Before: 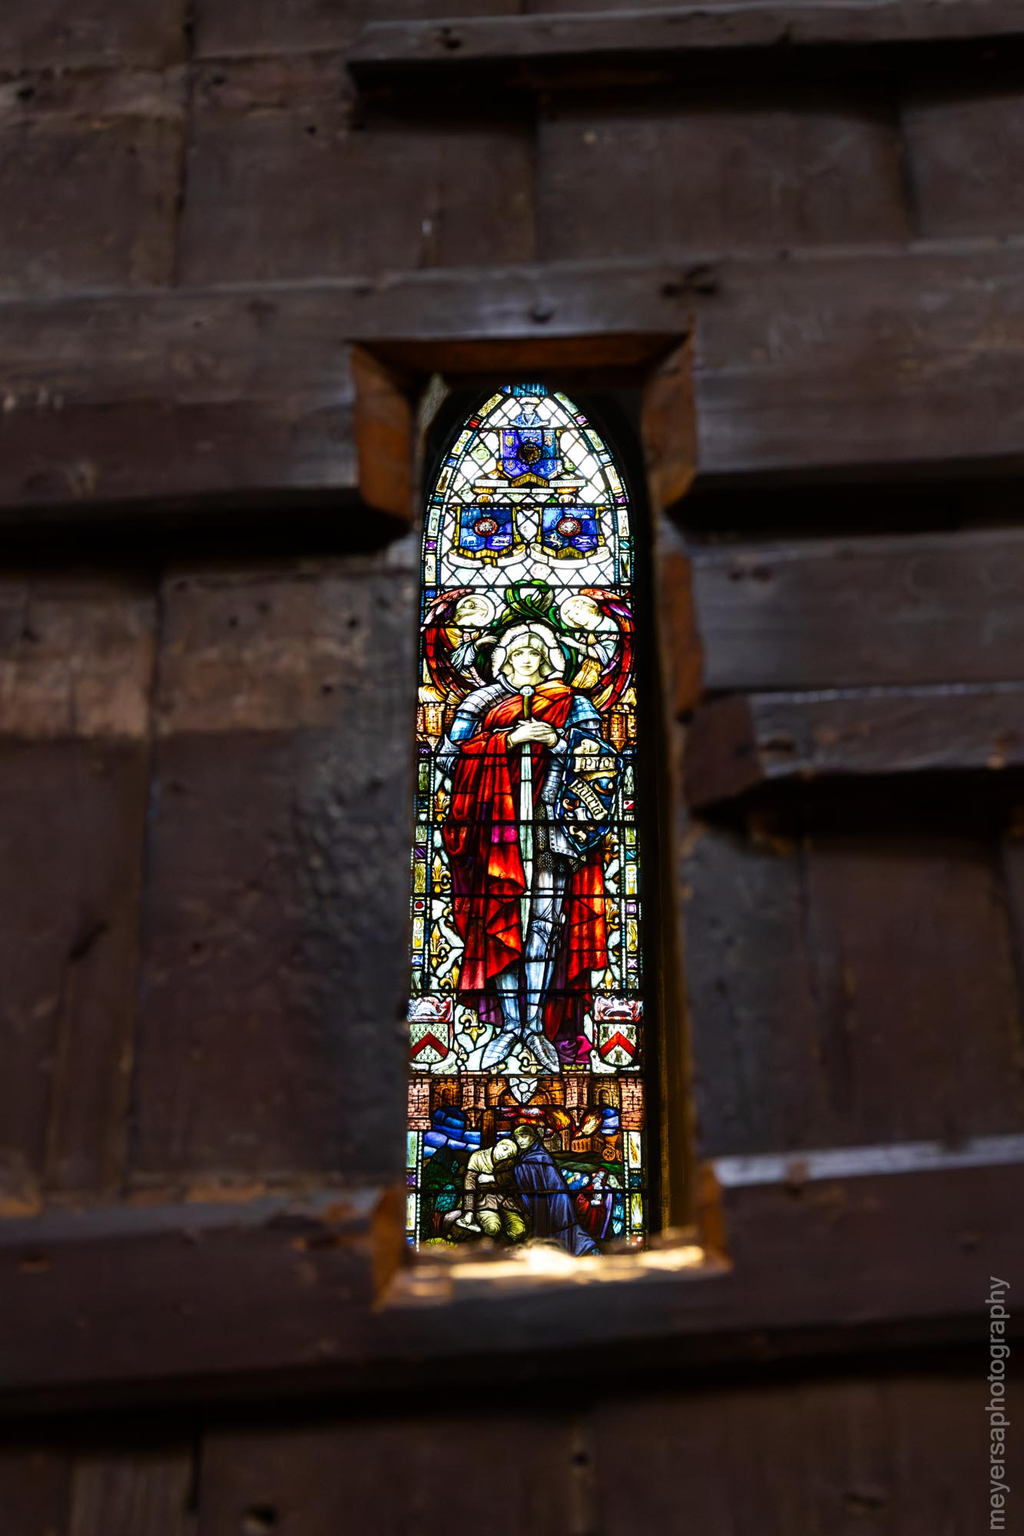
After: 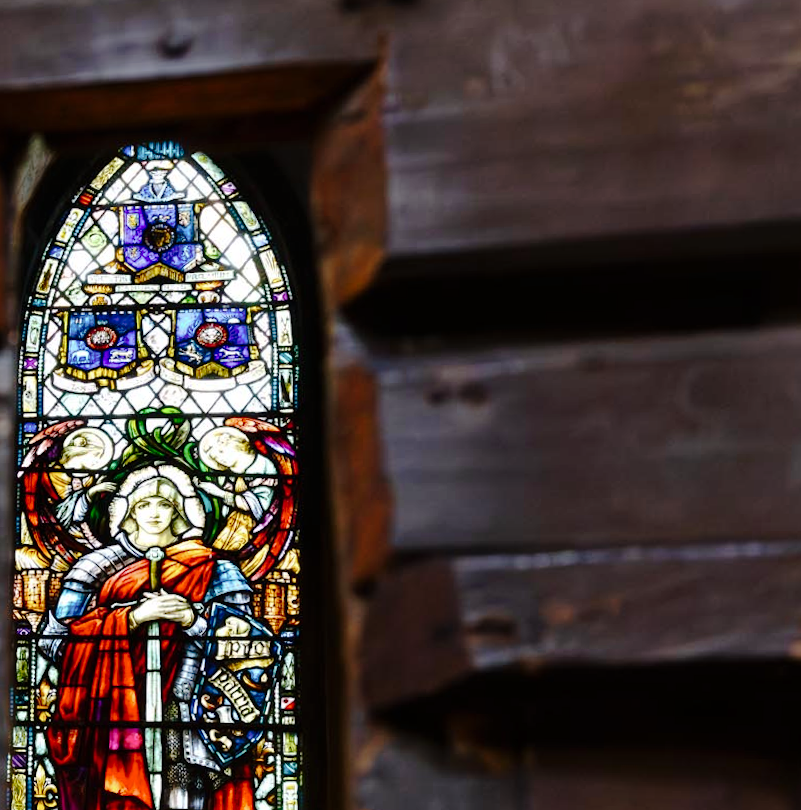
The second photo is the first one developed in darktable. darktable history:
tone curve: curves: ch0 [(0, 0) (0.003, 0.004) (0.011, 0.01) (0.025, 0.025) (0.044, 0.042) (0.069, 0.064) (0.1, 0.093) (0.136, 0.13) (0.177, 0.182) (0.224, 0.241) (0.277, 0.322) (0.335, 0.409) (0.399, 0.482) (0.468, 0.551) (0.543, 0.606) (0.623, 0.672) (0.709, 0.73) (0.801, 0.81) (0.898, 0.885) (1, 1)], preserve colors none
crop: left 36.005%, top 18.293%, right 0.31%, bottom 38.444%
rotate and perspective: rotation 0.062°, lens shift (vertical) 0.115, lens shift (horizontal) -0.133, crop left 0.047, crop right 0.94, crop top 0.061, crop bottom 0.94
